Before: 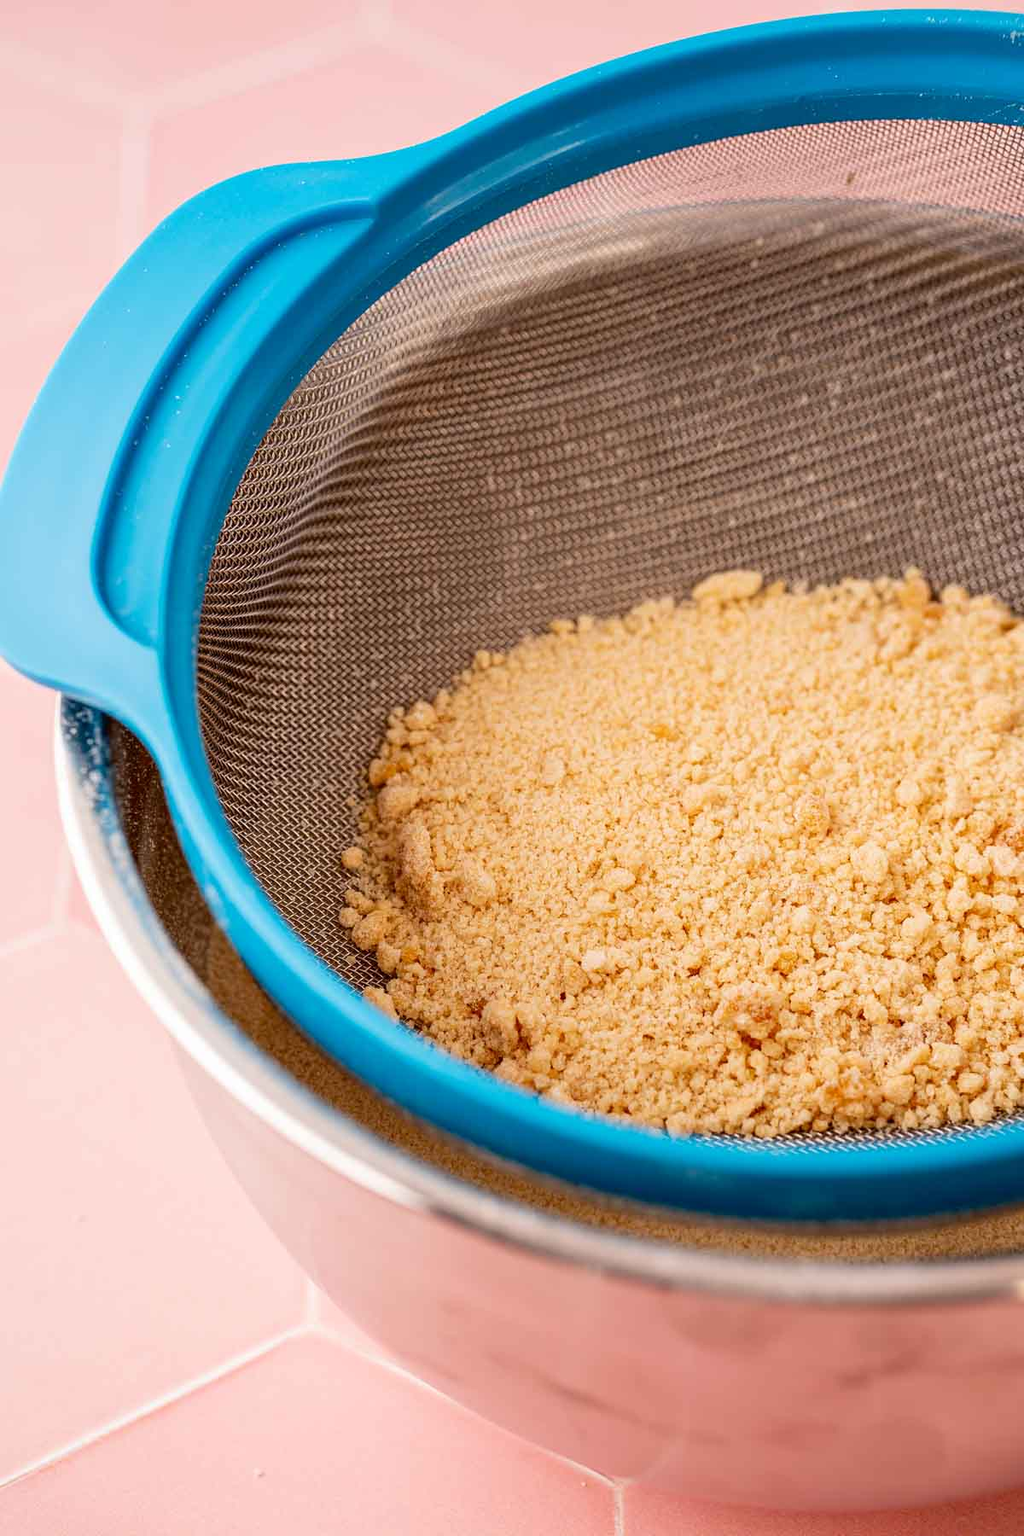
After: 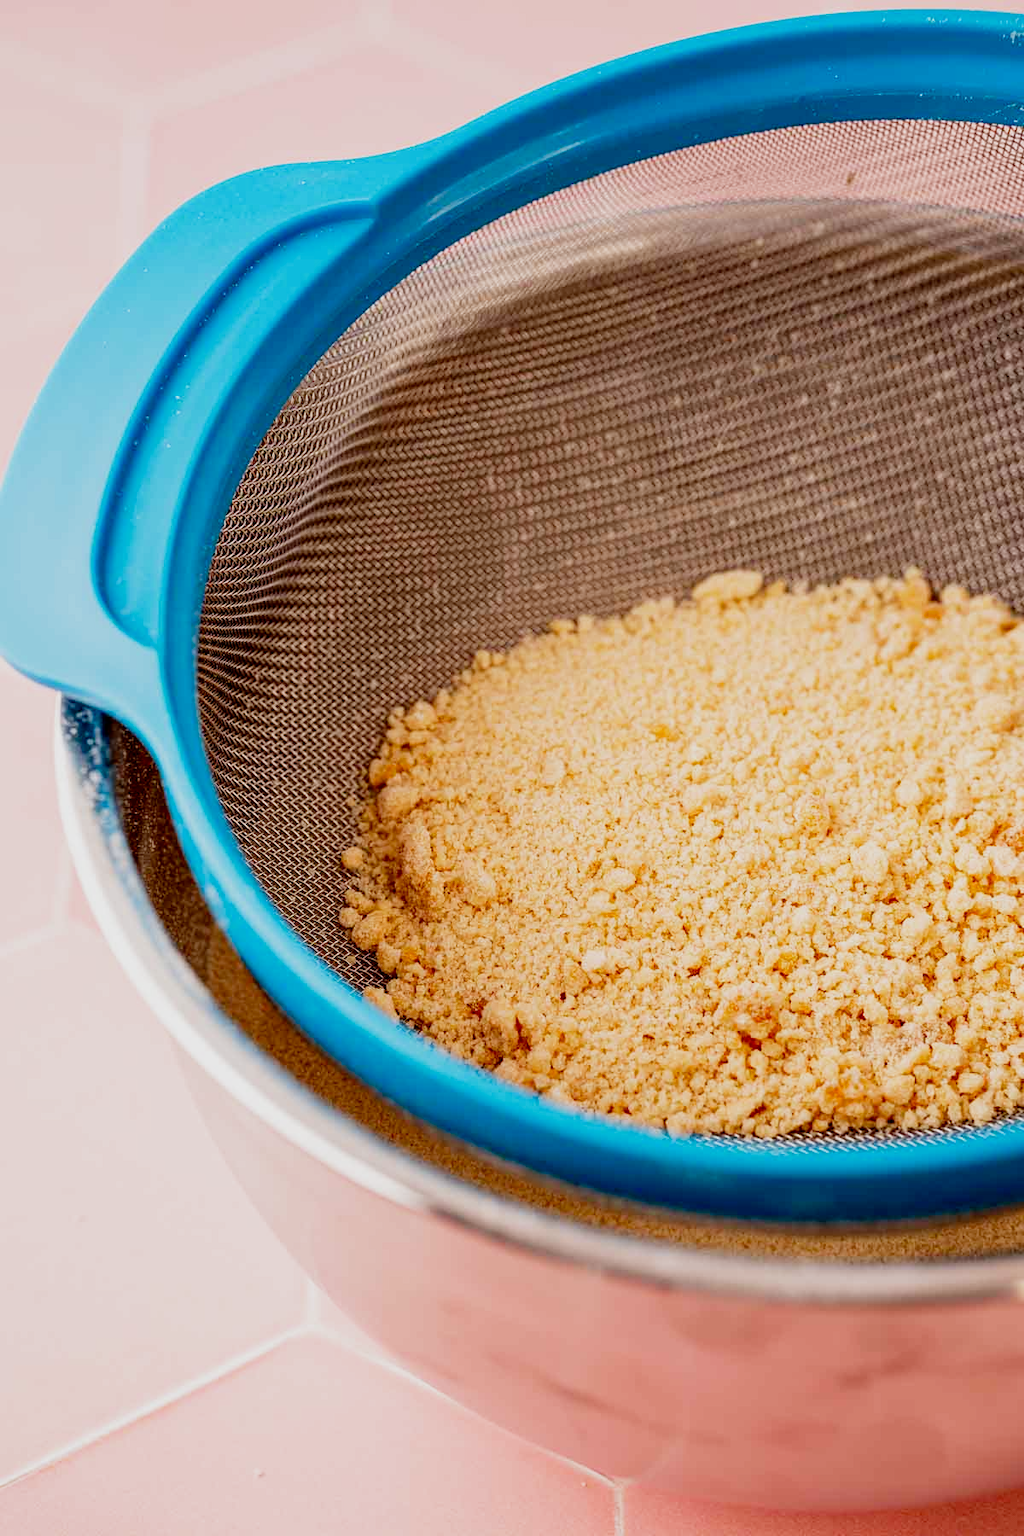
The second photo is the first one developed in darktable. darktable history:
filmic rgb: middle gray luminance 9.48%, black relative exposure -10.6 EV, white relative exposure 3.45 EV, target black luminance 0%, hardness 5.98, latitude 59.55%, contrast 1.087, highlights saturation mix 4.11%, shadows ↔ highlights balance 28.58%, preserve chrominance no, color science v5 (2021)
